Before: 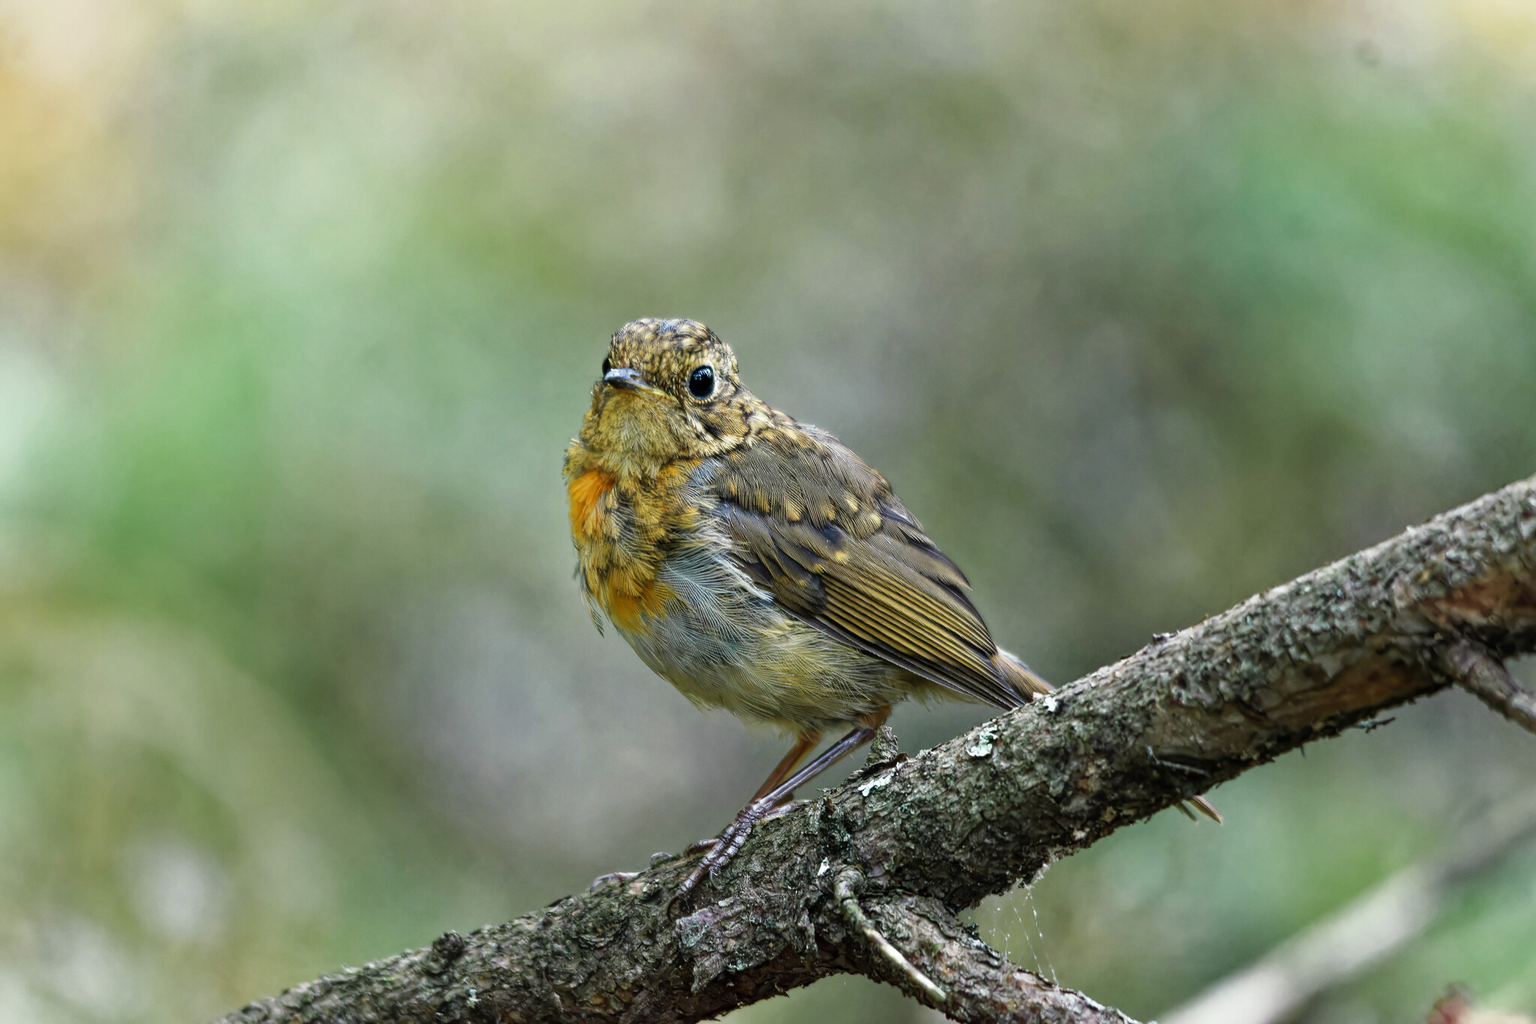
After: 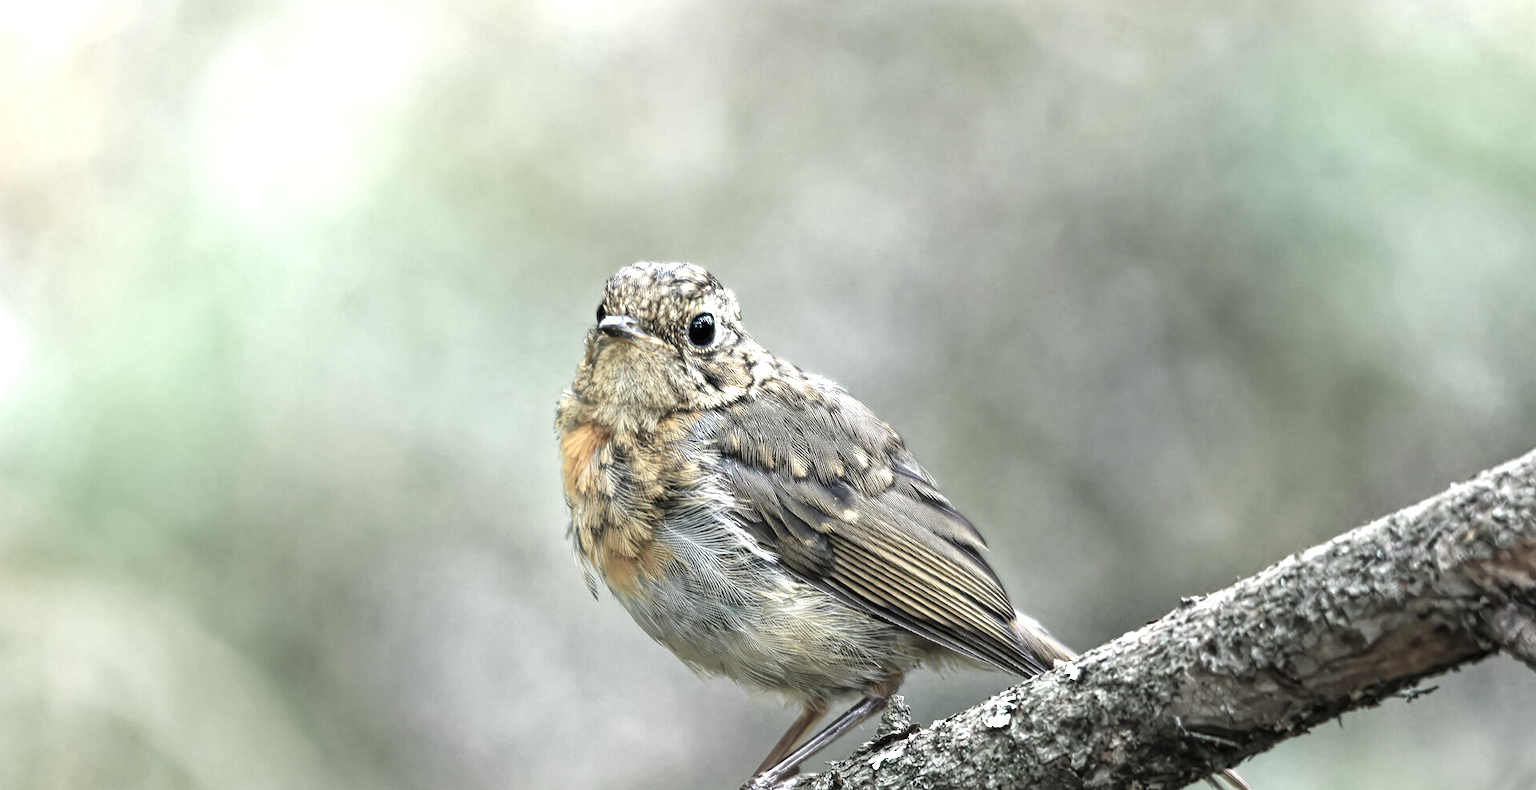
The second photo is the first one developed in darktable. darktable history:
crop: left 2.637%, top 7.003%, right 3.145%, bottom 20.241%
exposure: black level correction 0, exposure 1.001 EV, compensate exposure bias true, compensate highlight preservation false
color correction: highlights b* -0.045, saturation 0.315
